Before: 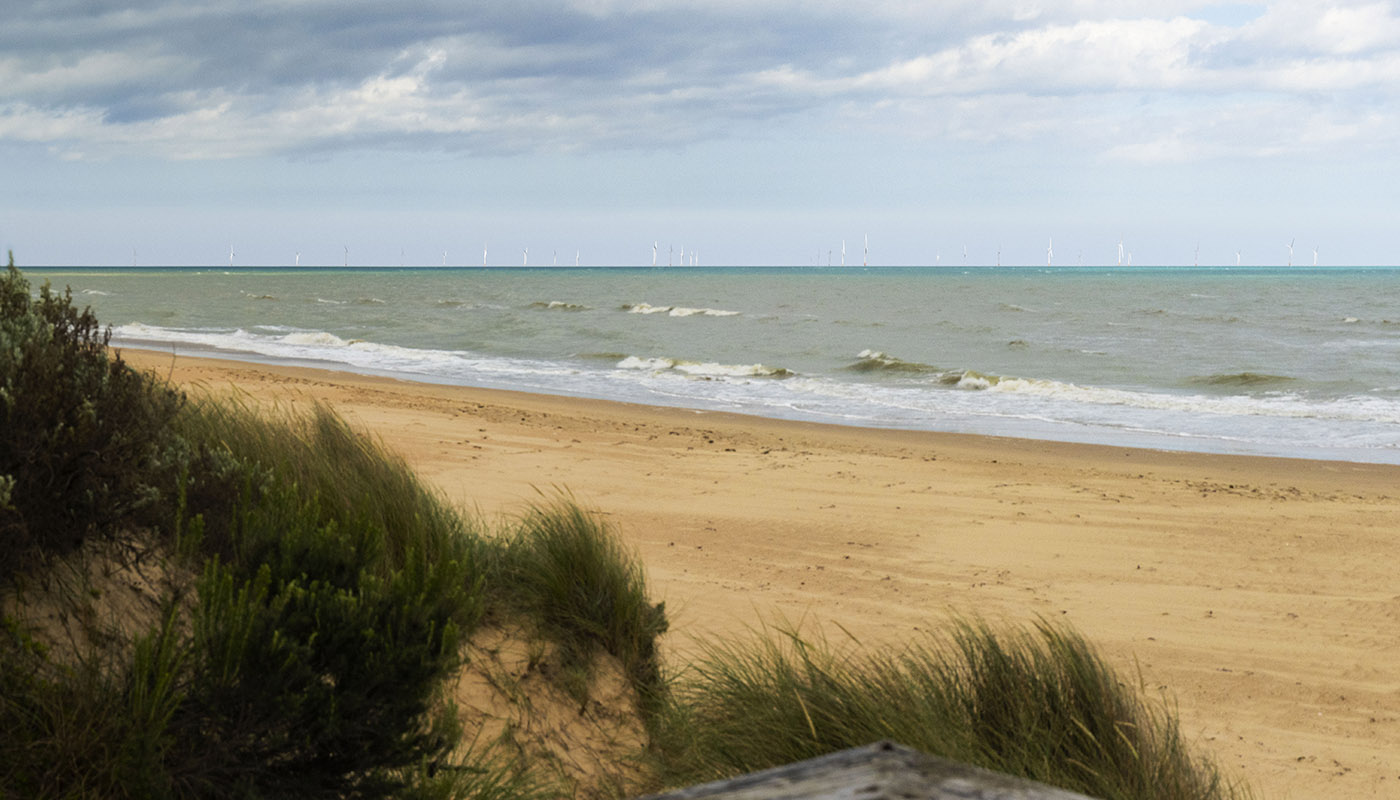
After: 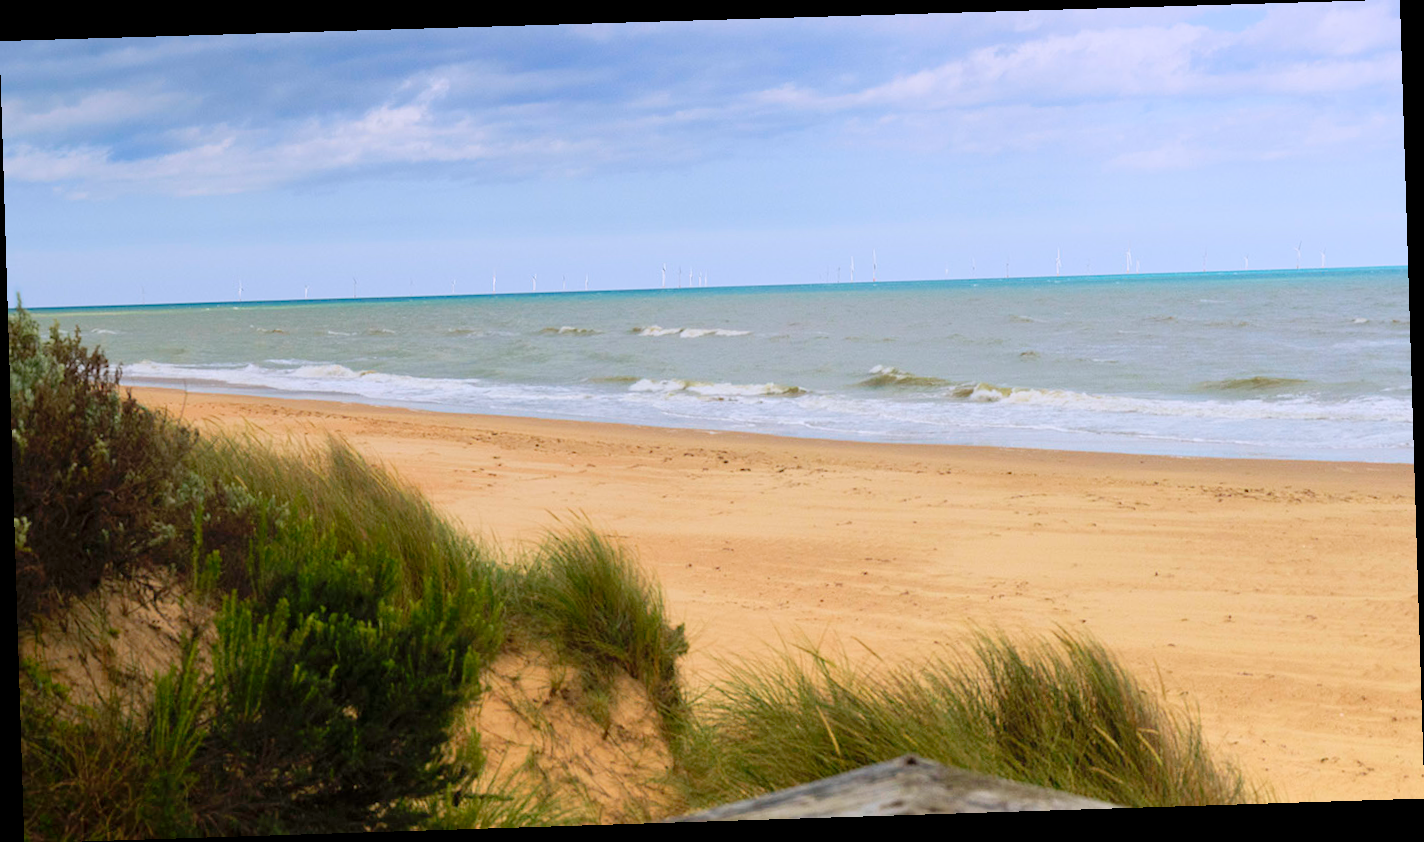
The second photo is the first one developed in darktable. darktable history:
exposure: compensate highlight preservation false
levels: levels [0, 0.397, 0.955]
rotate and perspective: rotation -1.77°, lens shift (horizontal) 0.004, automatic cropping off
graduated density: hue 238.83°, saturation 50%
